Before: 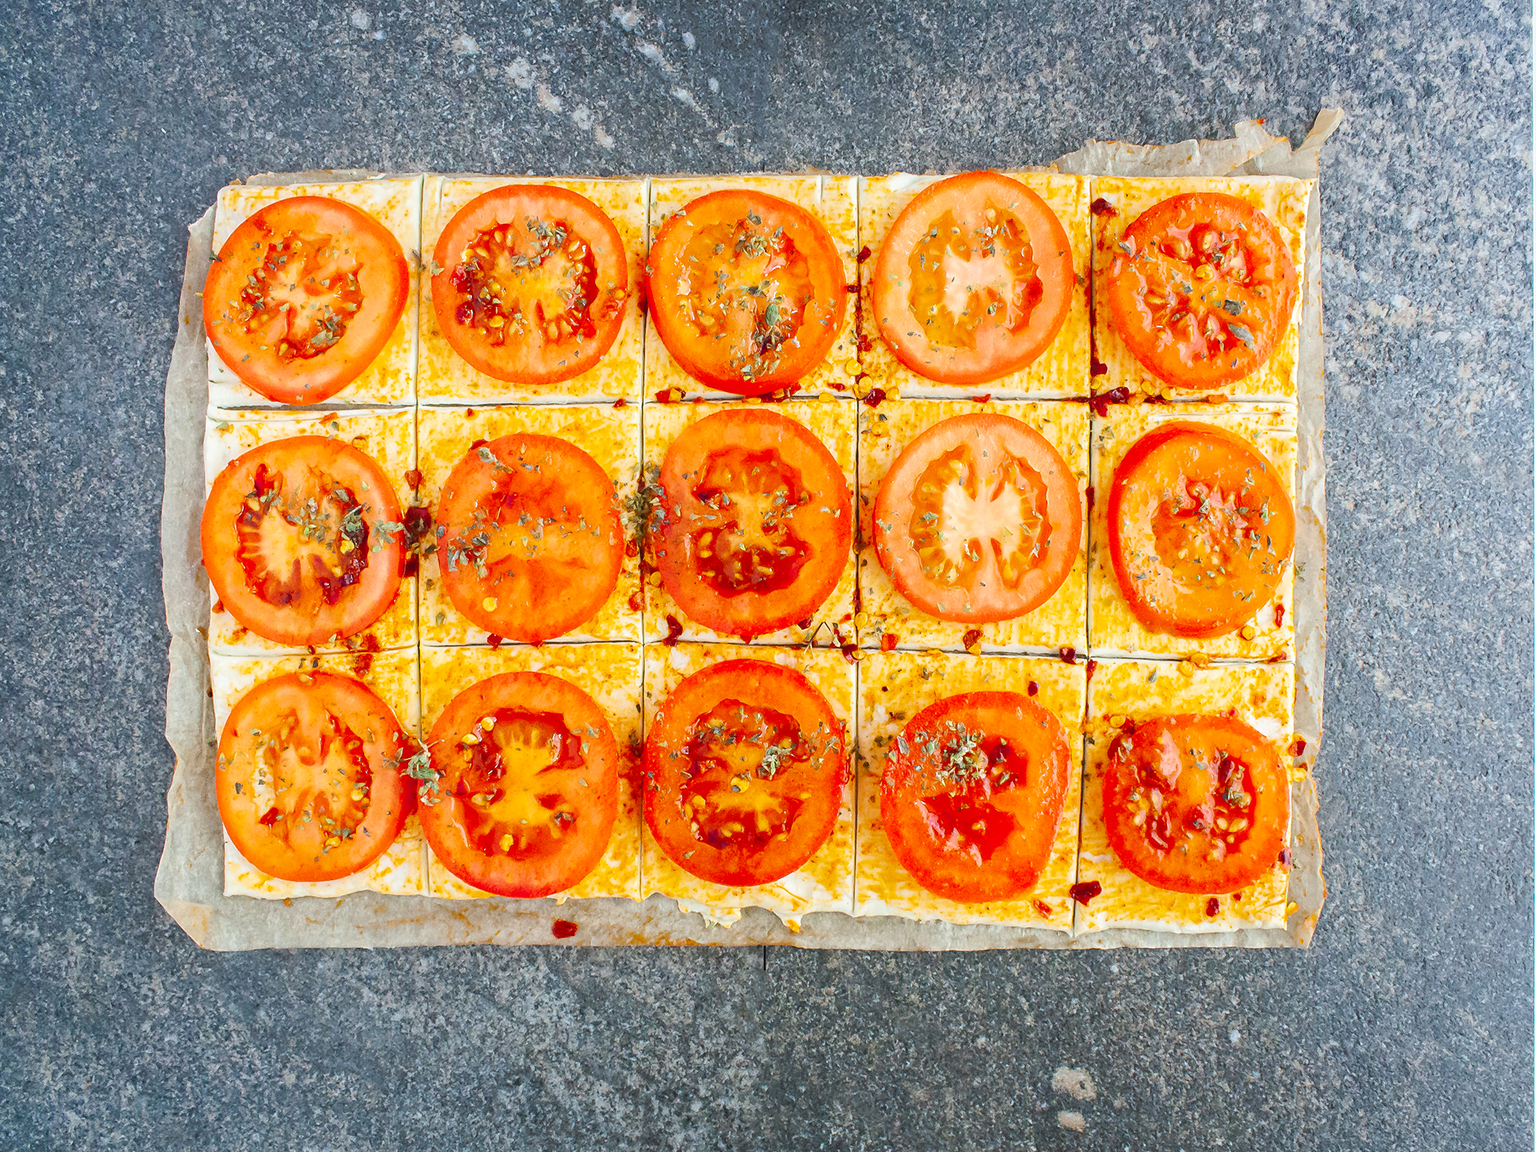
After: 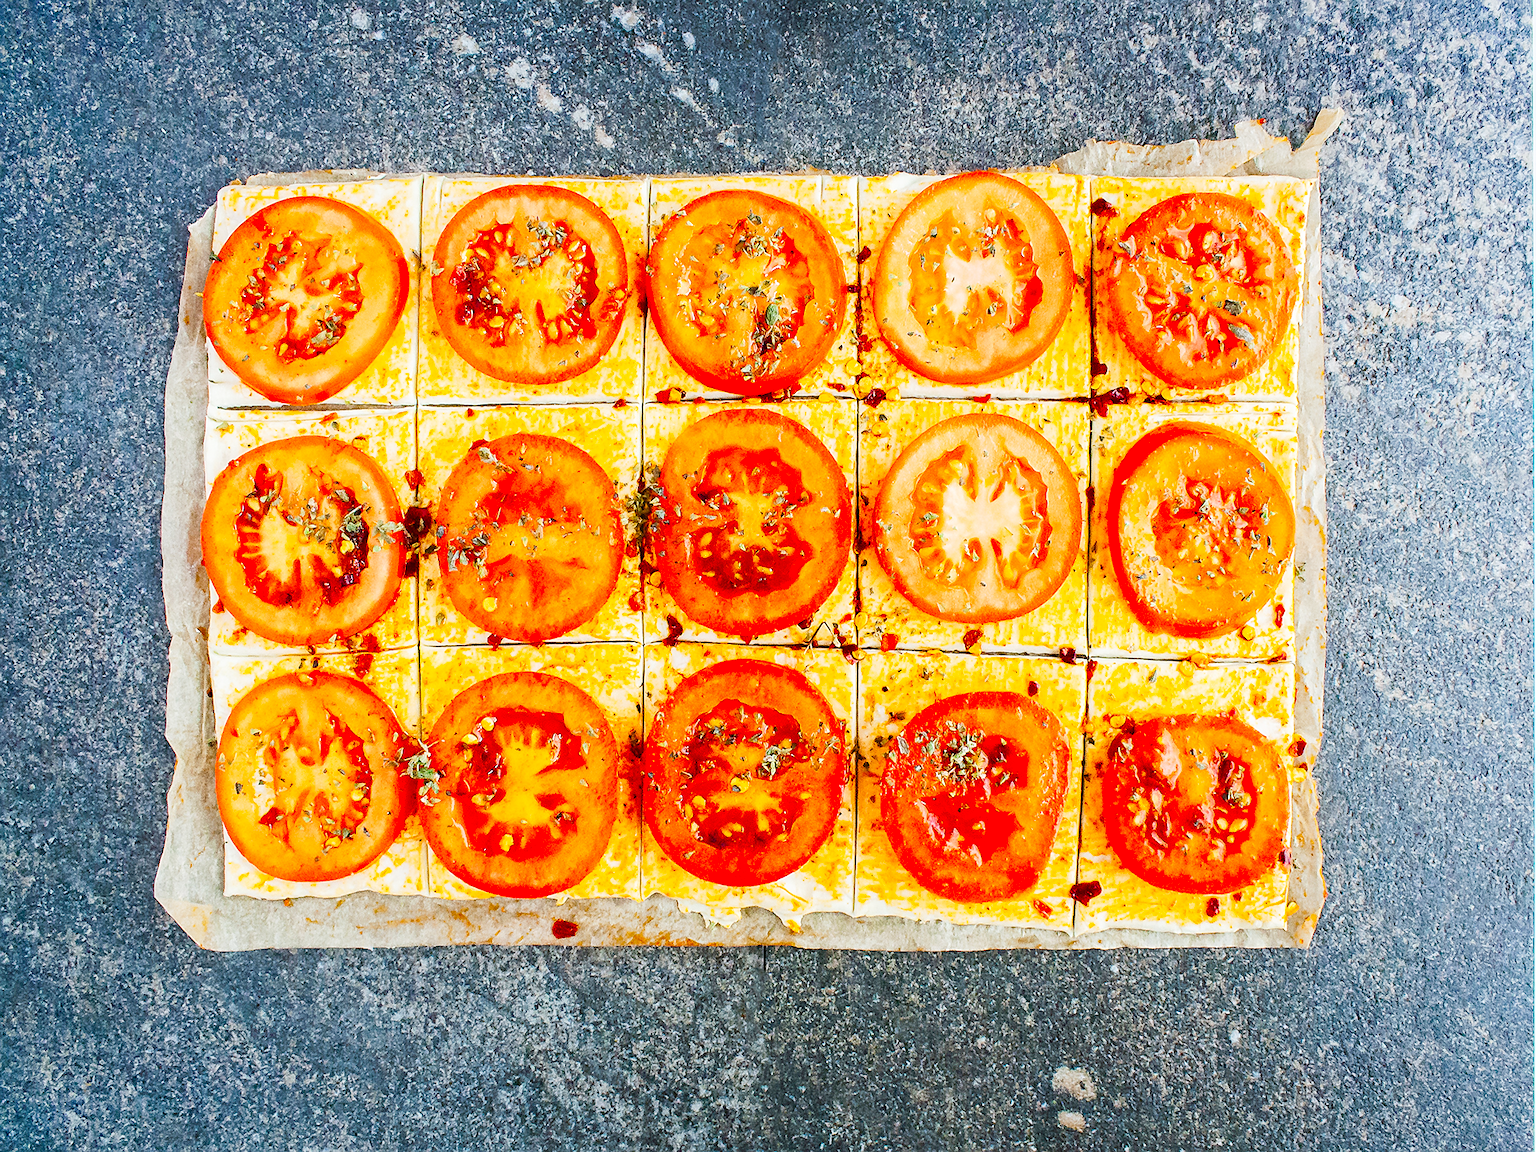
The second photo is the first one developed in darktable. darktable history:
tone curve: curves: ch0 [(0, 0) (0.003, 0.008) (0.011, 0.008) (0.025, 0.011) (0.044, 0.017) (0.069, 0.029) (0.1, 0.045) (0.136, 0.067) (0.177, 0.103) (0.224, 0.151) (0.277, 0.21) (0.335, 0.285) (0.399, 0.37) (0.468, 0.462) (0.543, 0.568) (0.623, 0.679) (0.709, 0.79) (0.801, 0.876) (0.898, 0.936) (1, 1)], preserve colors none
sharpen: radius 0.969, amount 0.604
color balance rgb: perceptual saturation grading › global saturation 20%, perceptual saturation grading › highlights -25%, perceptual saturation grading › shadows 25%
